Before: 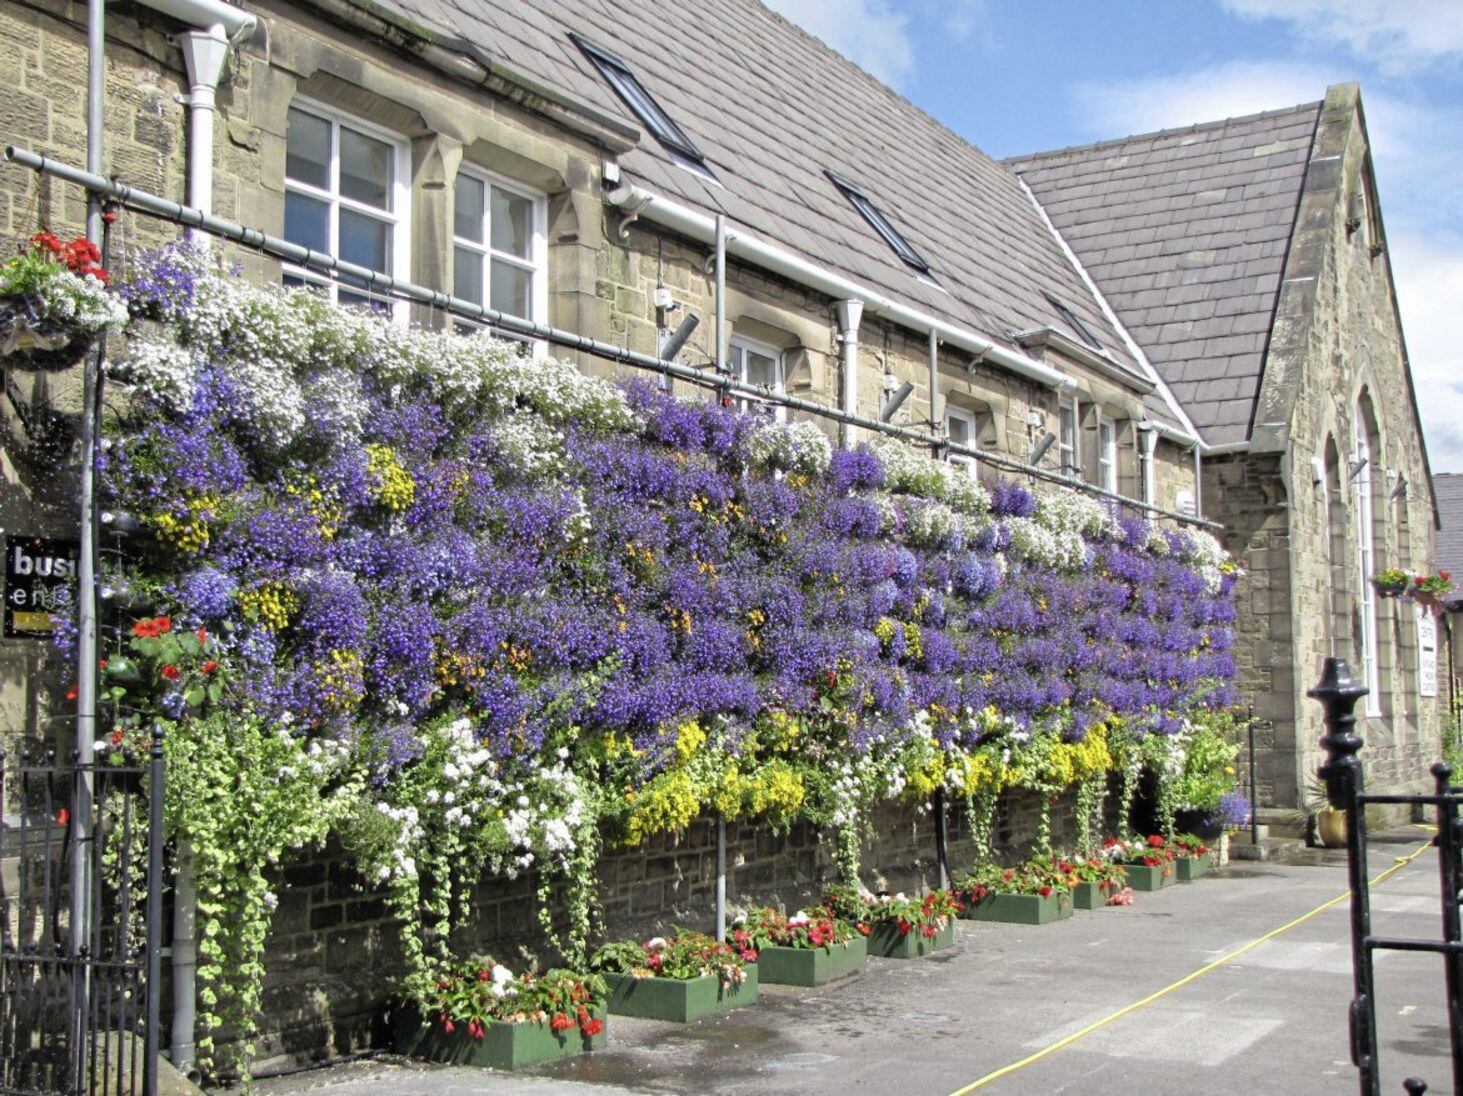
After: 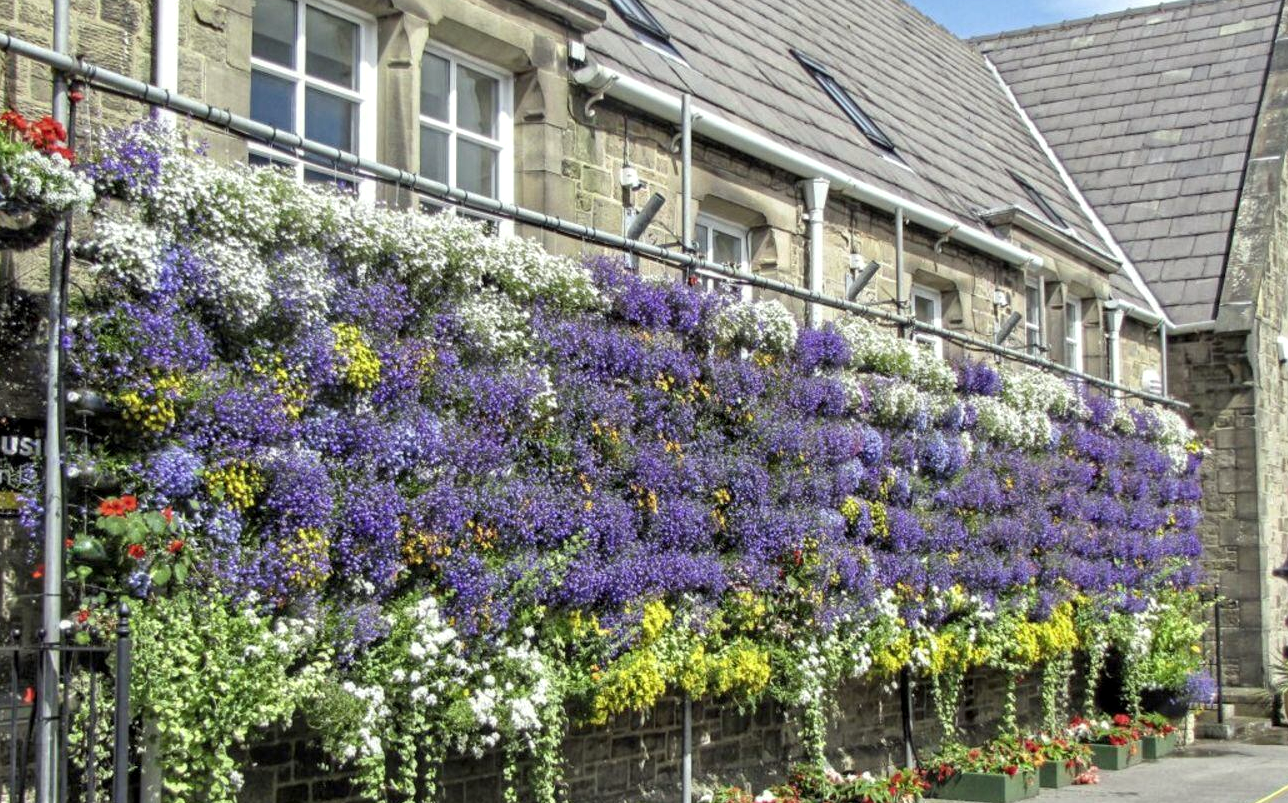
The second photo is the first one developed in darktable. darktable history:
crop and rotate: left 2.417%, top 11.072%, right 9.504%, bottom 15.619%
local contrast: on, module defaults
color correction: highlights a* -2.63, highlights b* 2.36
